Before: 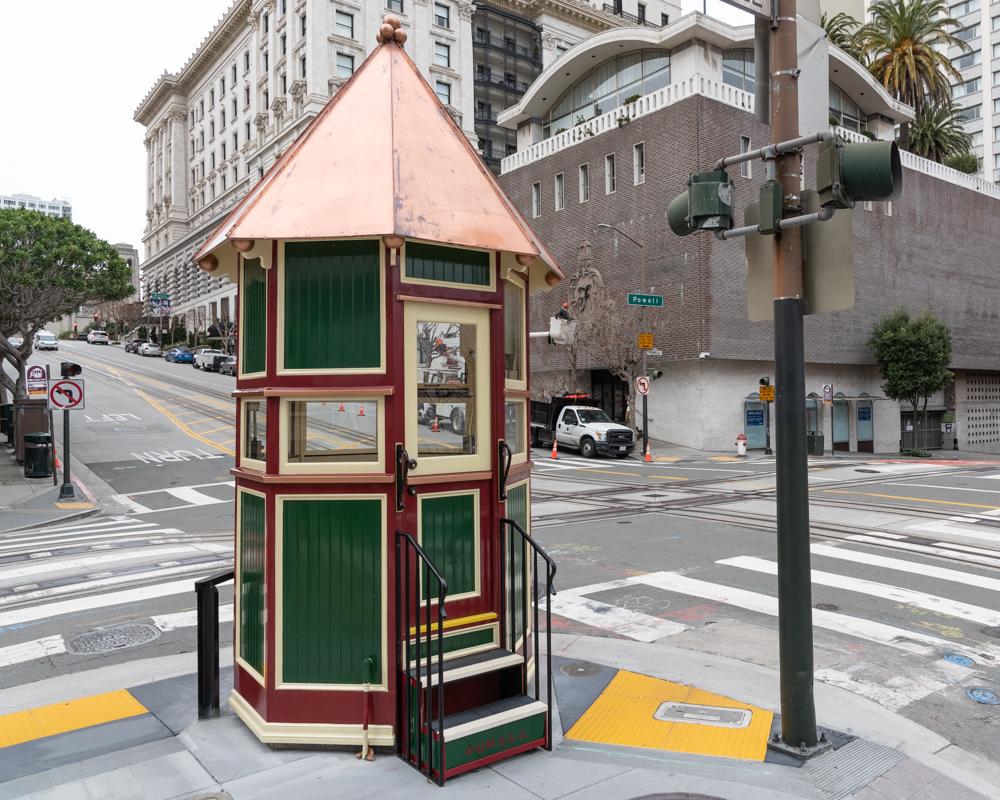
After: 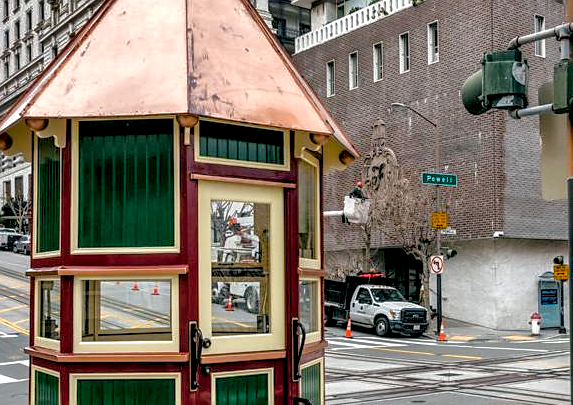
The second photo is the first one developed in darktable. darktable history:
exposure: exposure 0.207 EV, compensate highlight preservation false
shadows and highlights: white point adjustment -3.66, highlights -63.28, soften with gaussian
color balance rgb: power › luminance -14.914%, global offset › luminance -0.321%, global offset › chroma 0.11%, global offset › hue 166.19°, perceptual saturation grading › global saturation 54.125%, perceptual saturation grading › highlights -50.513%, perceptual saturation grading › mid-tones 39.322%, perceptual saturation grading › shadows 30.863%, global vibrance 20%
sharpen: radius 1.567, amount 0.377, threshold 1.713
tone curve: curves: ch0 [(0, 0) (0.004, 0.008) (0.077, 0.156) (0.169, 0.29) (0.774, 0.774) (1, 1)], color space Lab, independent channels, preserve colors none
crop: left 20.683%, top 15.183%, right 21.945%, bottom 34.07%
local contrast: highlights 17%, detail 187%
